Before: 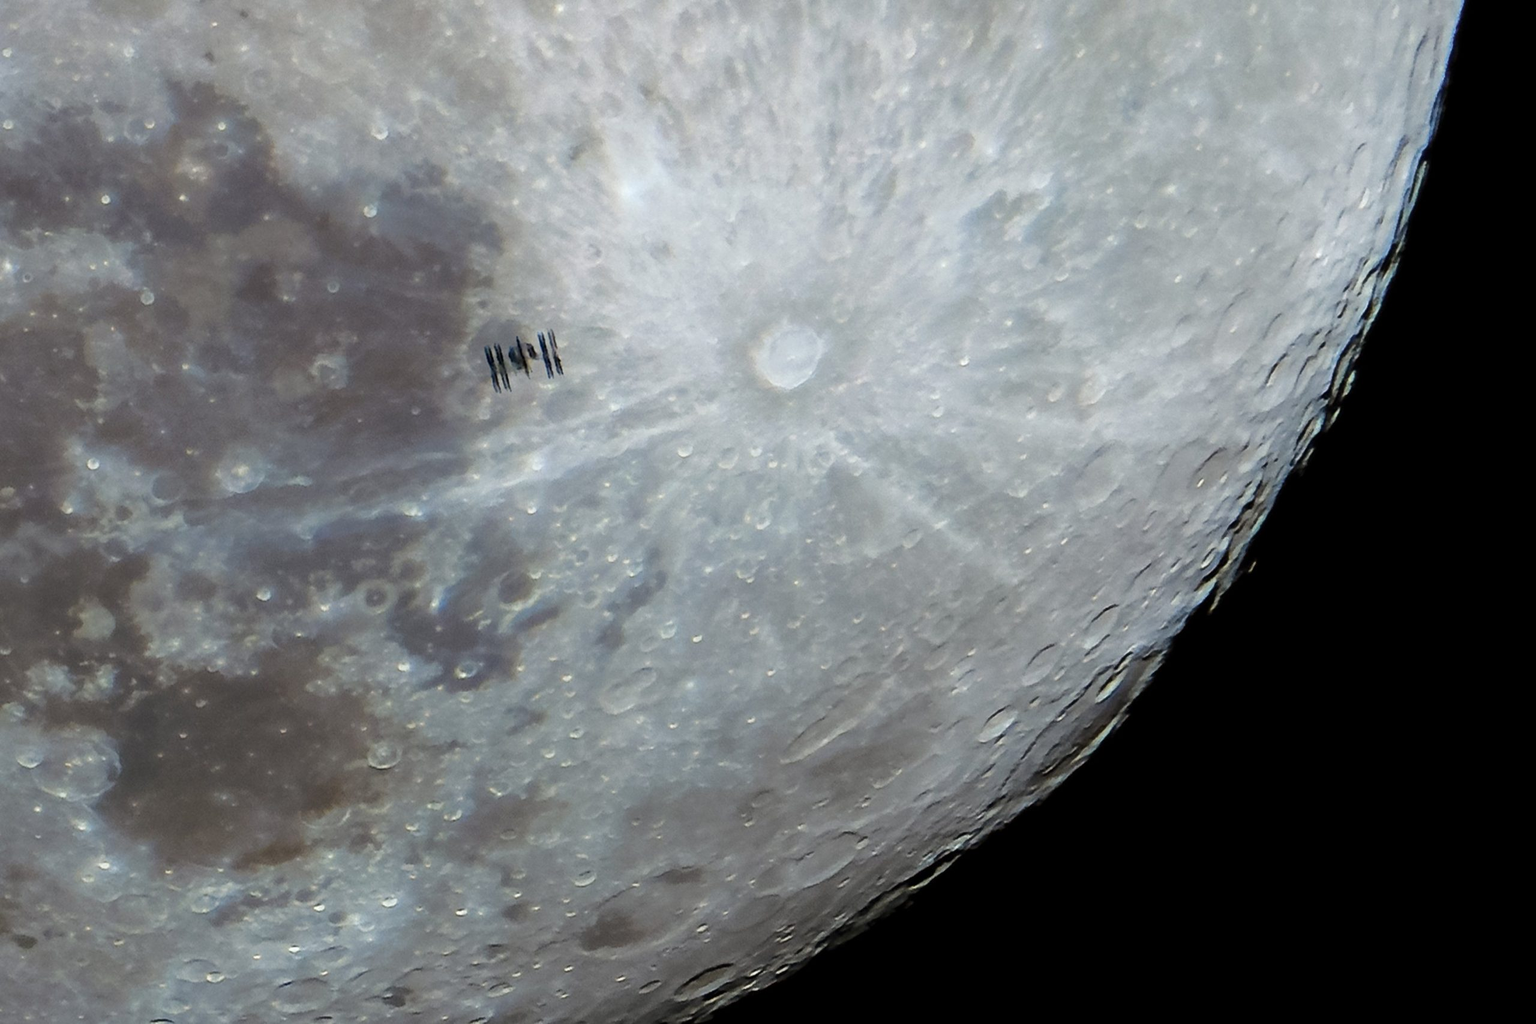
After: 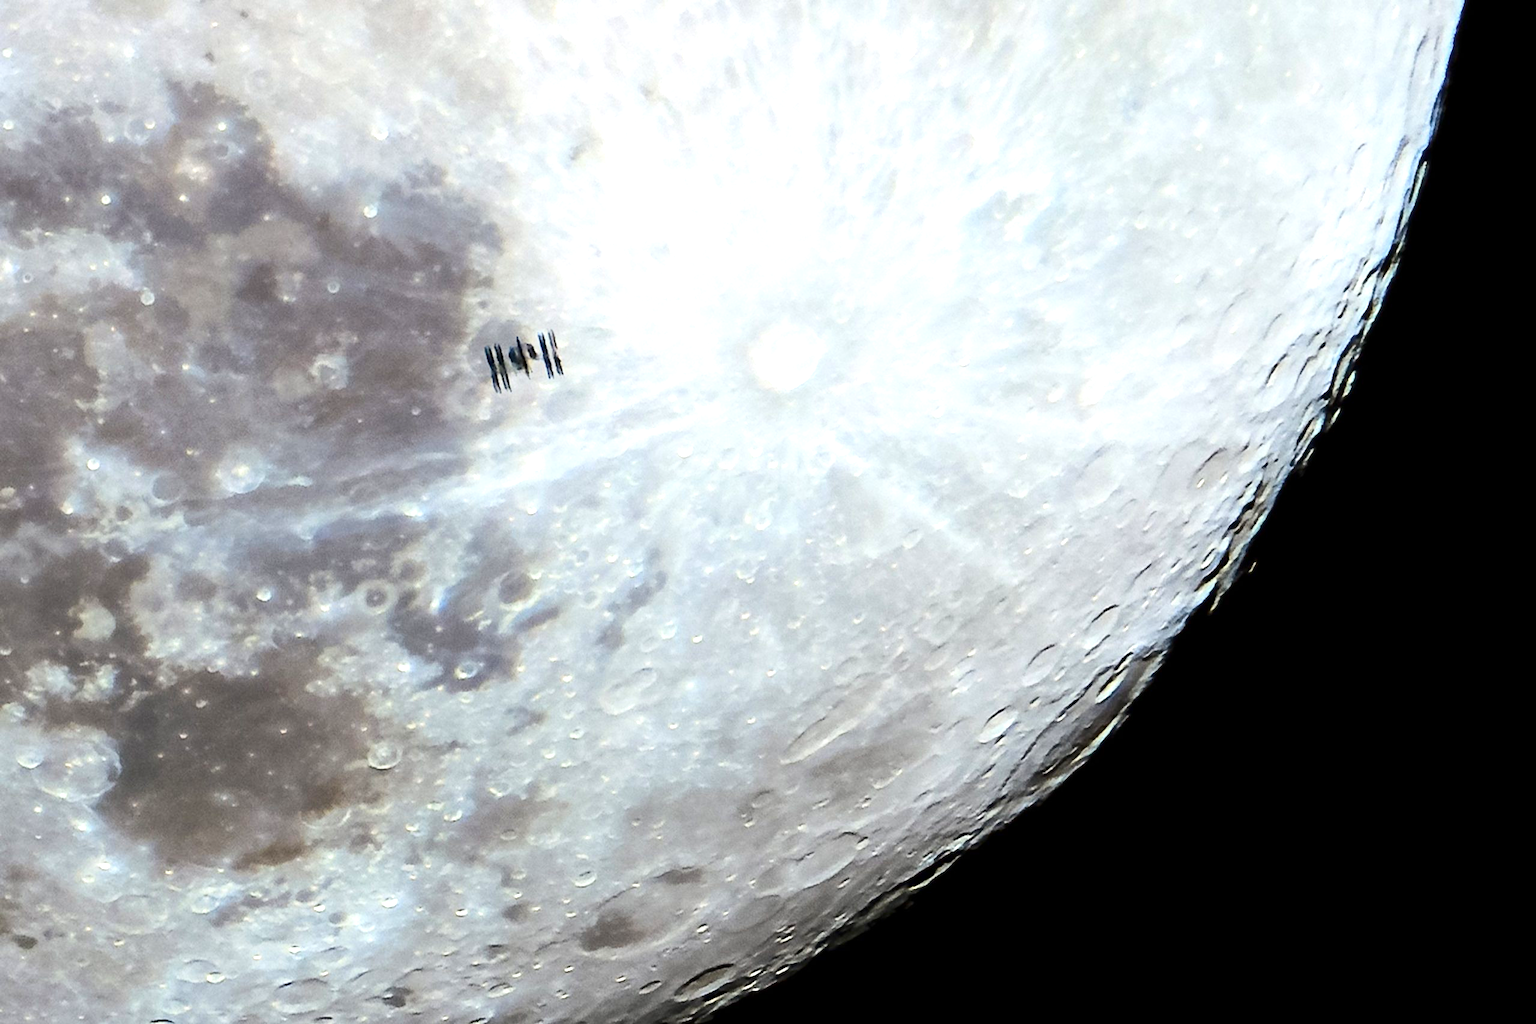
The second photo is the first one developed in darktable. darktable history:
exposure: exposure 1 EV, compensate highlight preservation false
contrast brightness saturation: contrast 0.221
